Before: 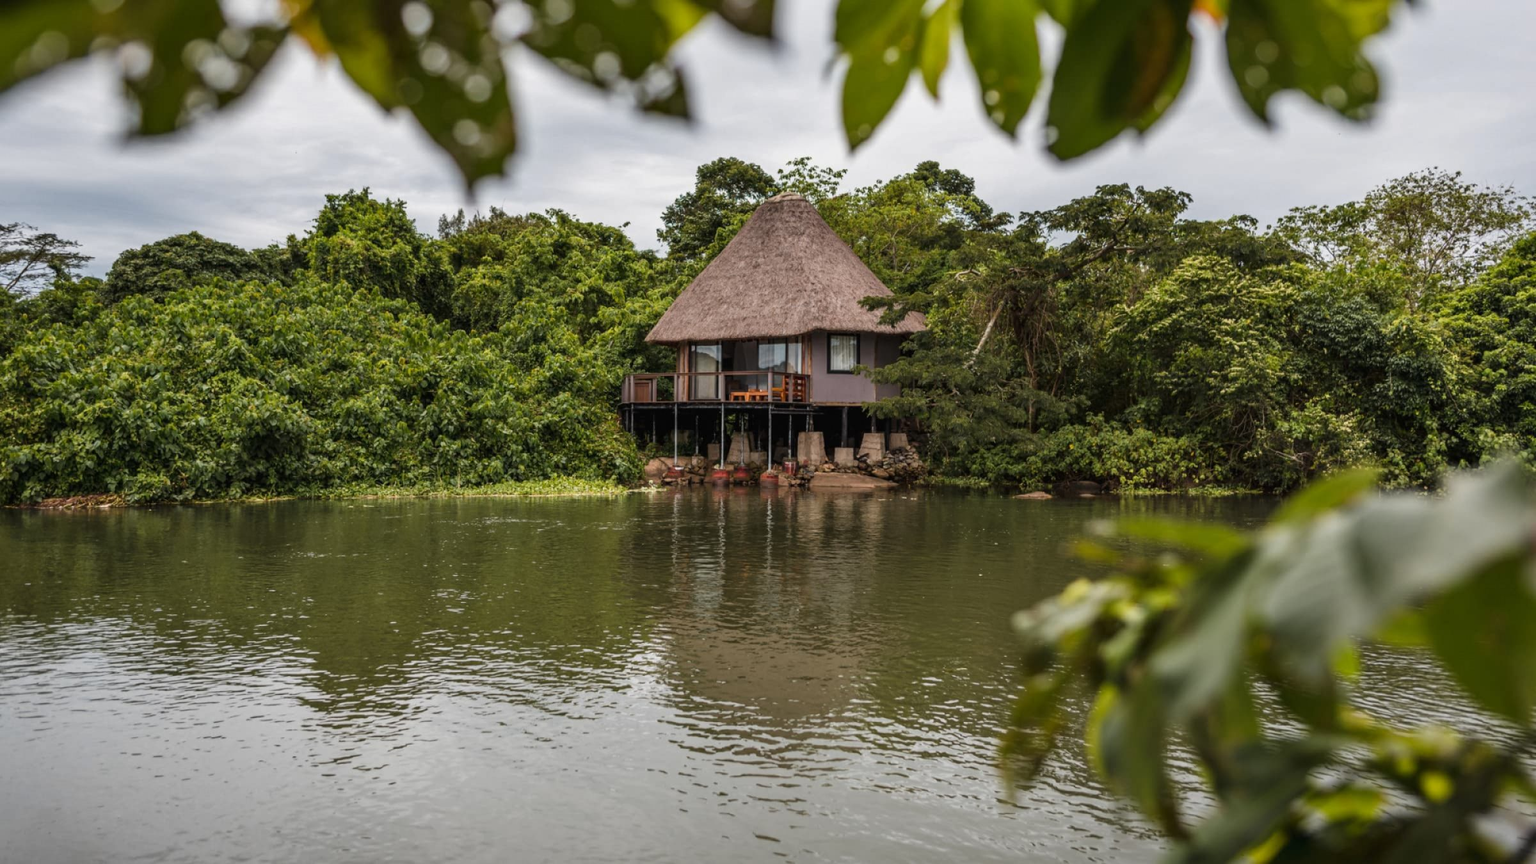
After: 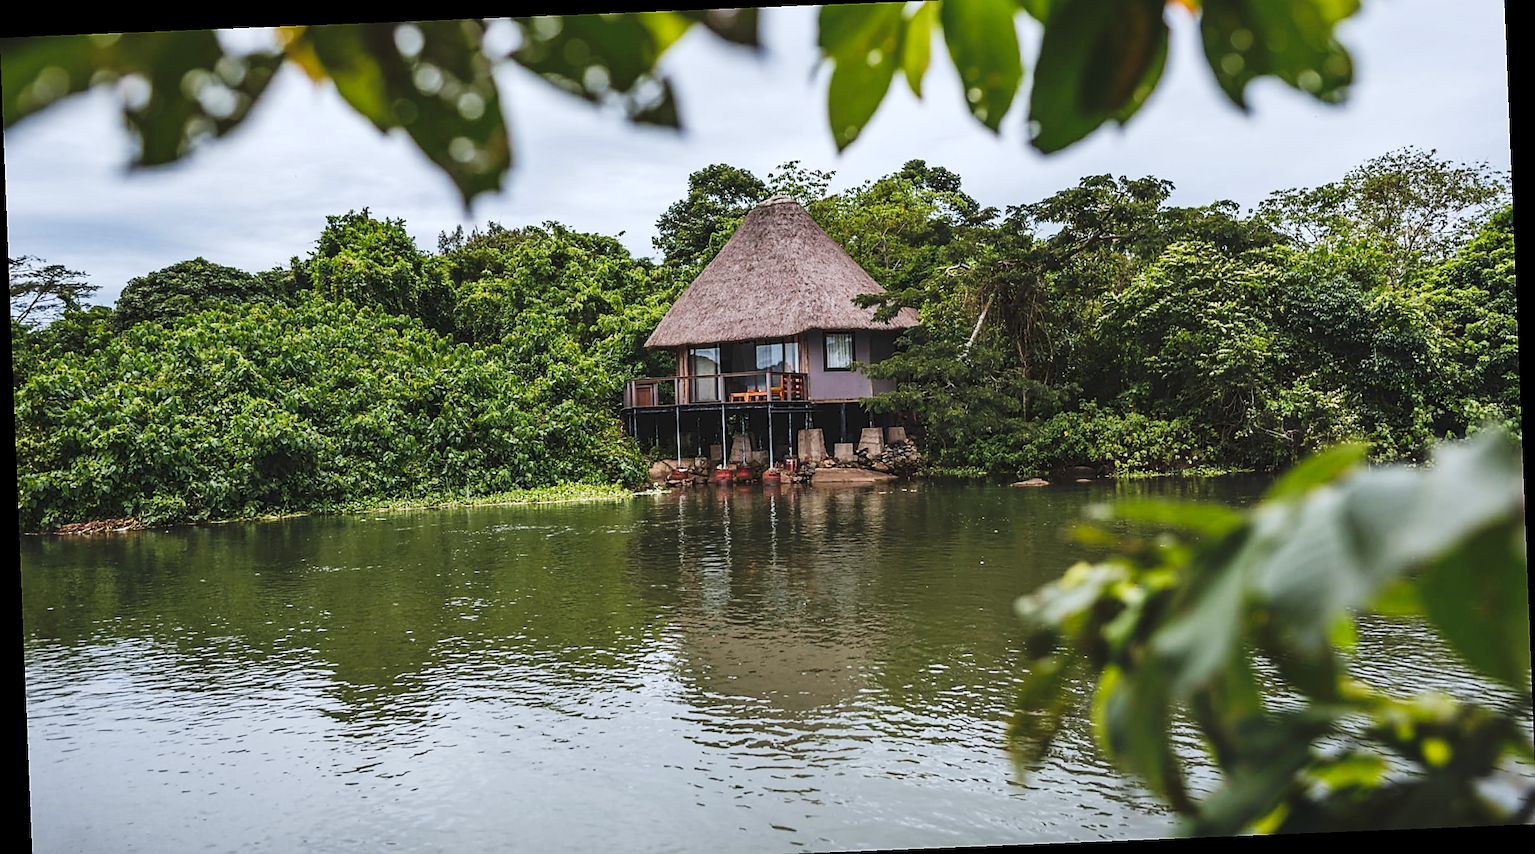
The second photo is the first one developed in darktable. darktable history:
crop and rotate: top 2.479%, bottom 3.018%
sharpen: radius 1.4, amount 1.25, threshold 0.7
color calibration: x 0.37, y 0.382, temperature 4313.32 K
tone curve: curves: ch0 [(0, 0) (0.003, 0.072) (0.011, 0.077) (0.025, 0.082) (0.044, 0.094) (0.069, 0.106) (0.1, 0.125) (0.136, 0.145) (0.177, 0.173) (0.224, 0.216) (0.277, 0.281) (0.335, 0.356) (0.399, 0.436) (0.468, 0.53) (0.543, 0.629) (0.623, 0.724) (0.709, 0.808) (0.801, 0.88) (0.898, 0.941) (1, 1)], preserve colors none
rotate and perspective: rotation -2.29°, automatic cropping off
